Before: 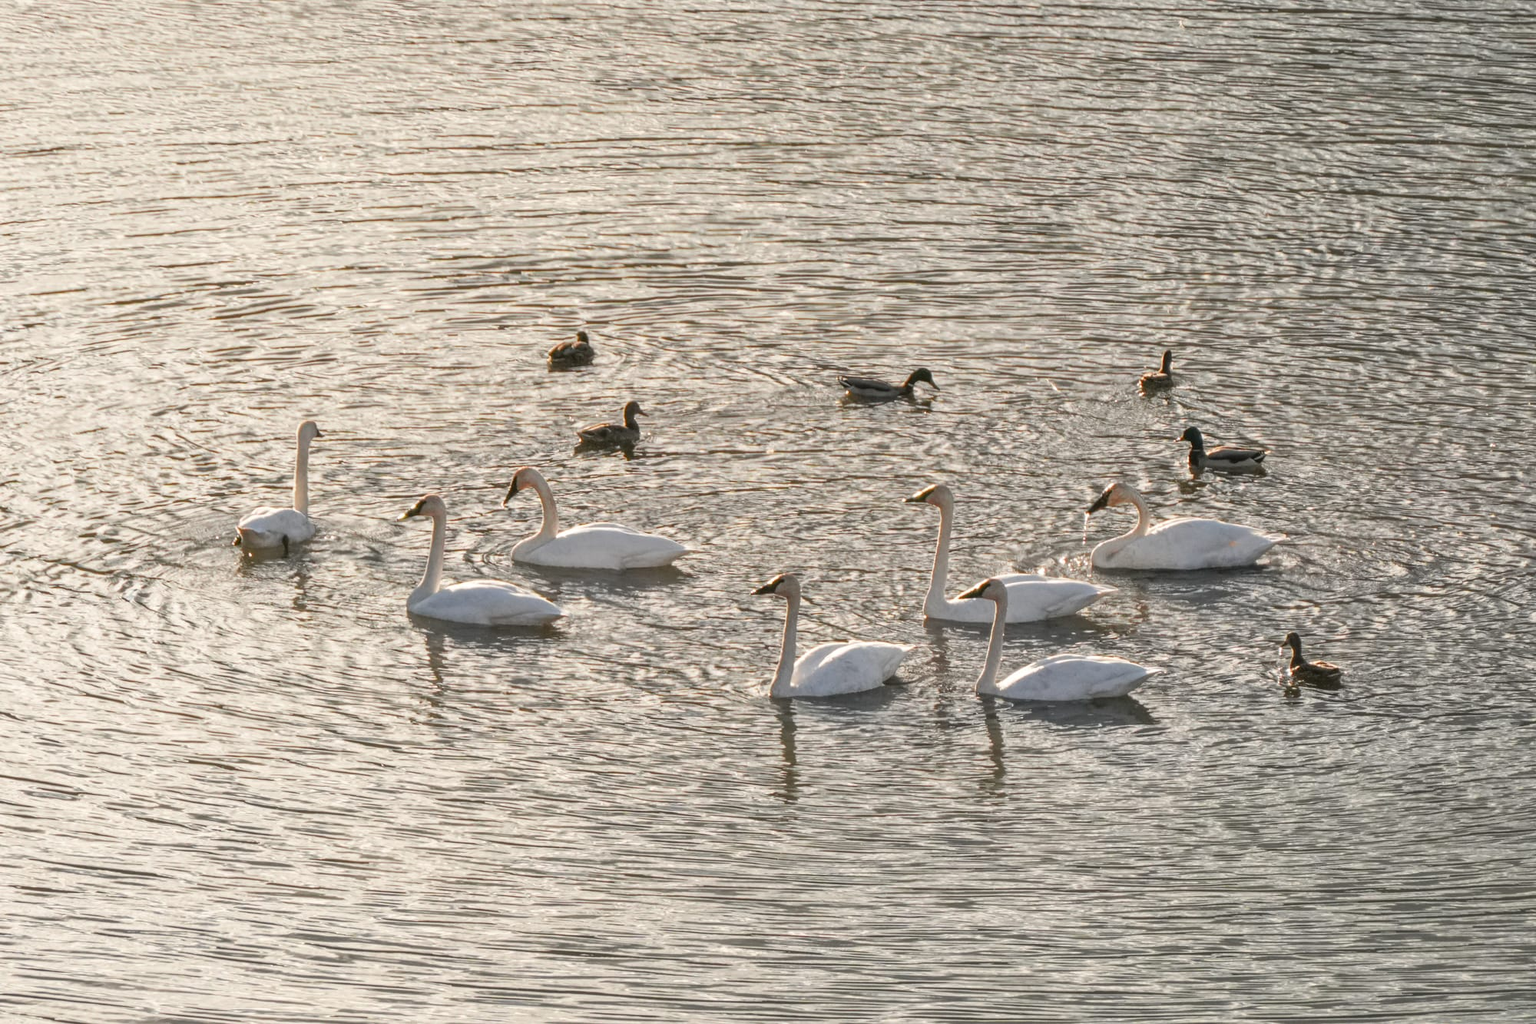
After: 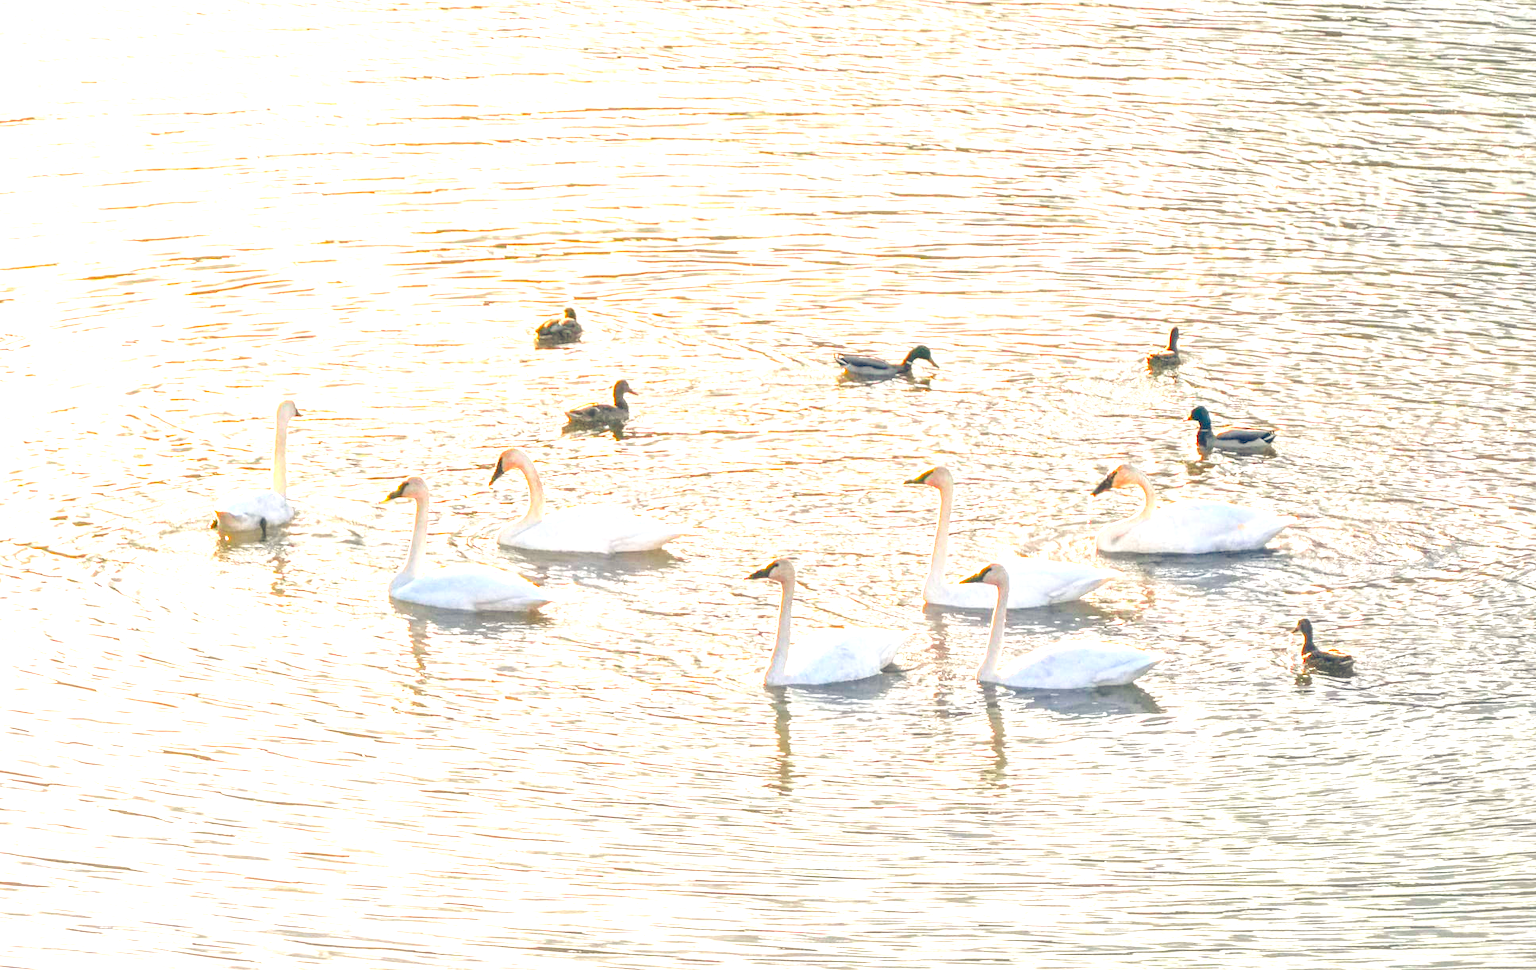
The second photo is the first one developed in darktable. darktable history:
base curve: curves: ch0 [(0, 0) (0.579, 0.807) (1, 1)], preserve colors none
color balance rgb: global offset › chroma 0.133%, global offset › hue 253.17°, perceptual saturation grading › global saturation 34.439%, global vibrance 20%
crop: left 2.042%, top 3.301%, right 1.141%, bottom 4.925%
levels: levels [0.036, 0.364, 0.827]
exposure: exposure 0.548 EV, compensate exposure bias true, compensate highlight preservation false
